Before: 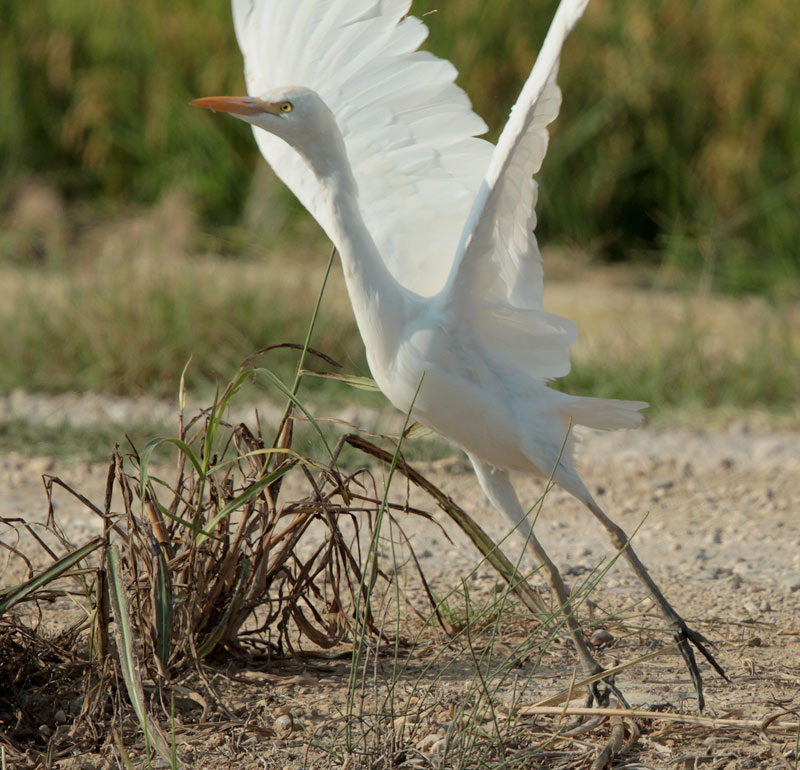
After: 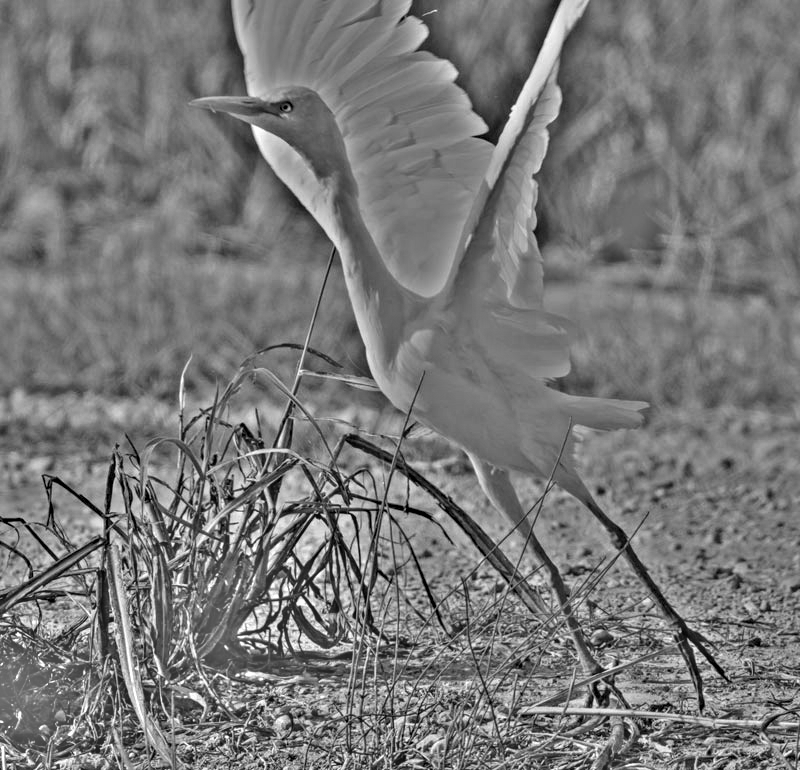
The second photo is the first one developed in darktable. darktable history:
color balance rgb: perceptual saturation grading › global saturation 20%, perceptual saturation grading › highlights -25%, perceptual saturation grading › shadows 25%
local contrast: detail 130%
exposure: exposure -1.468 EV, compensate highlight preservation false
highpass: on, module defaults
